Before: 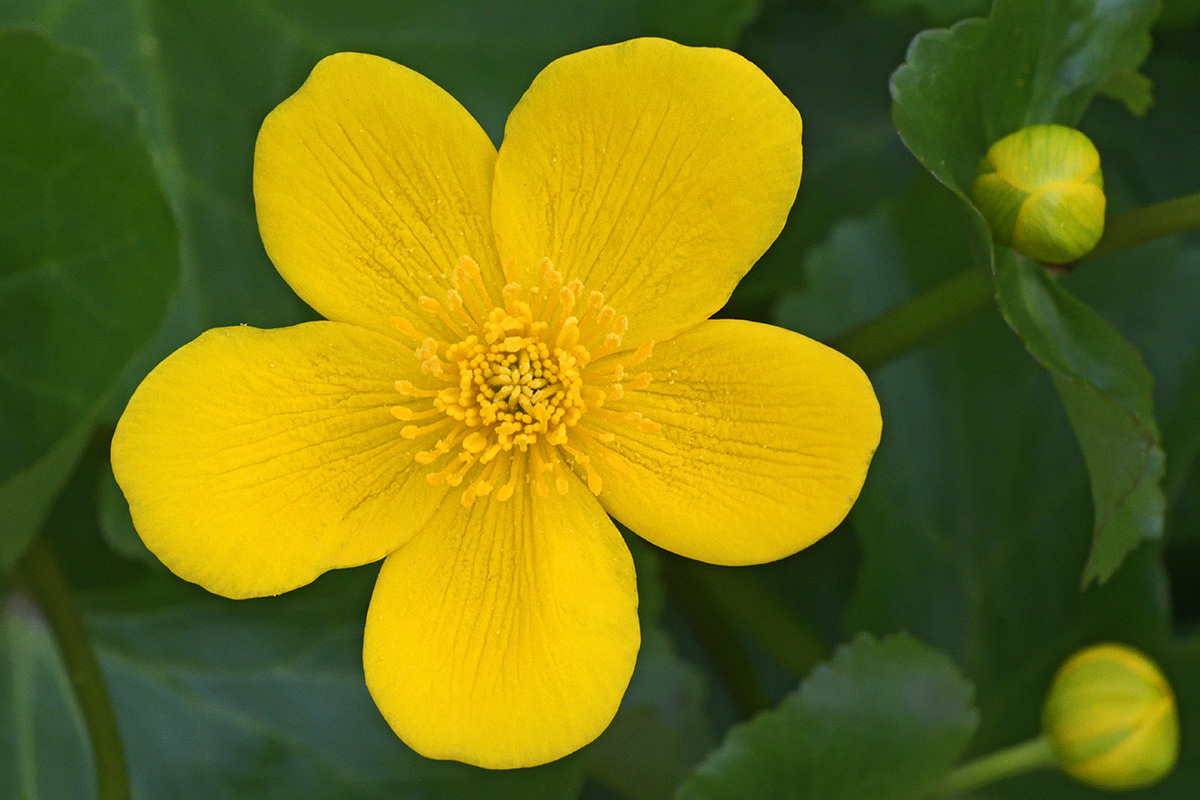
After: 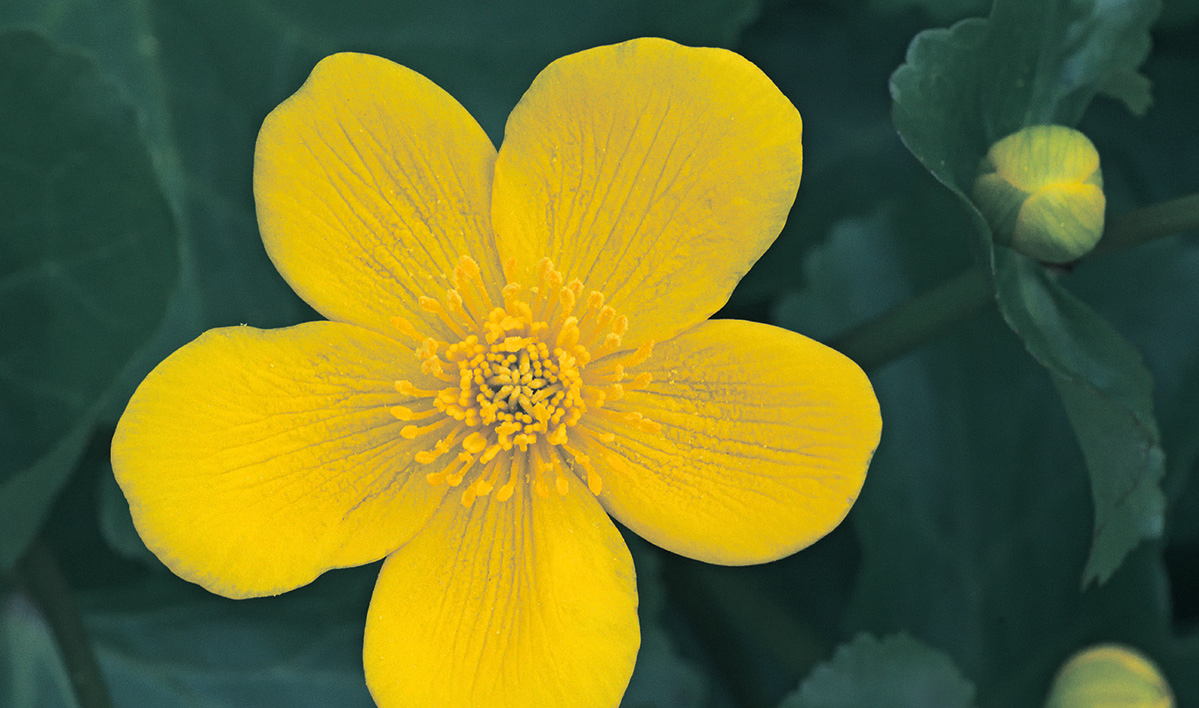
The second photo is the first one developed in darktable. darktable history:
crop and rotate: top 0%, bottom 11.49%
split-toning: shadows › hue 205.2°, shadows › saturation 0.43, highlights › hue 54°, highlights › saturation 0.54
